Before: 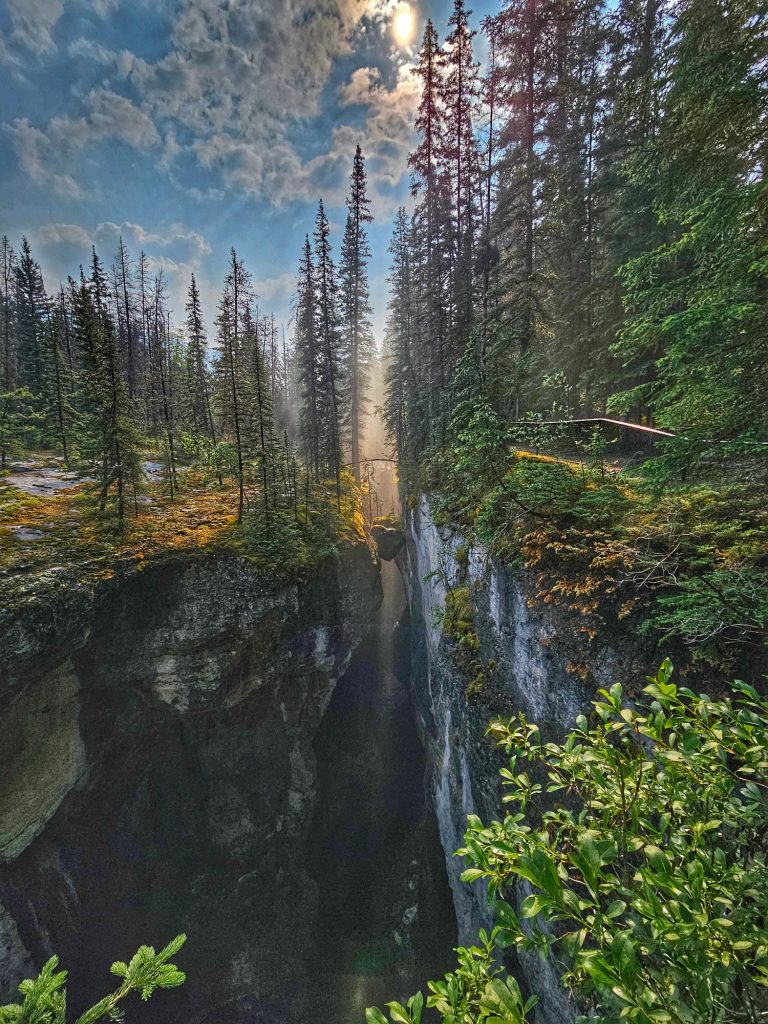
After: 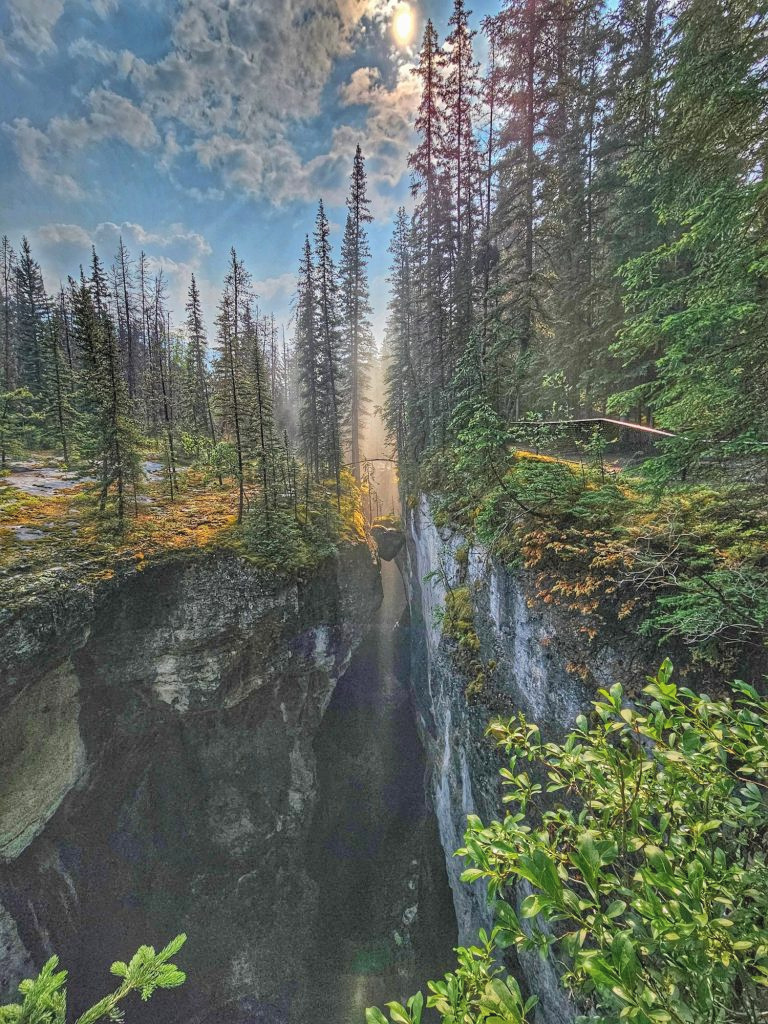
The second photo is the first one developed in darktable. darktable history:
local contrast: detail 110%
contrast brightness saturation: brightness 0.13
contrast equalizer: y [[0.5, 0.5, 0.472, 0.5, 0.5, 0.5], [0.5 ×6], [0.5 ×6], [0 ×6], [0 ×6]]
shadows and highlights: low approximation 0.01, soften with gaussian
